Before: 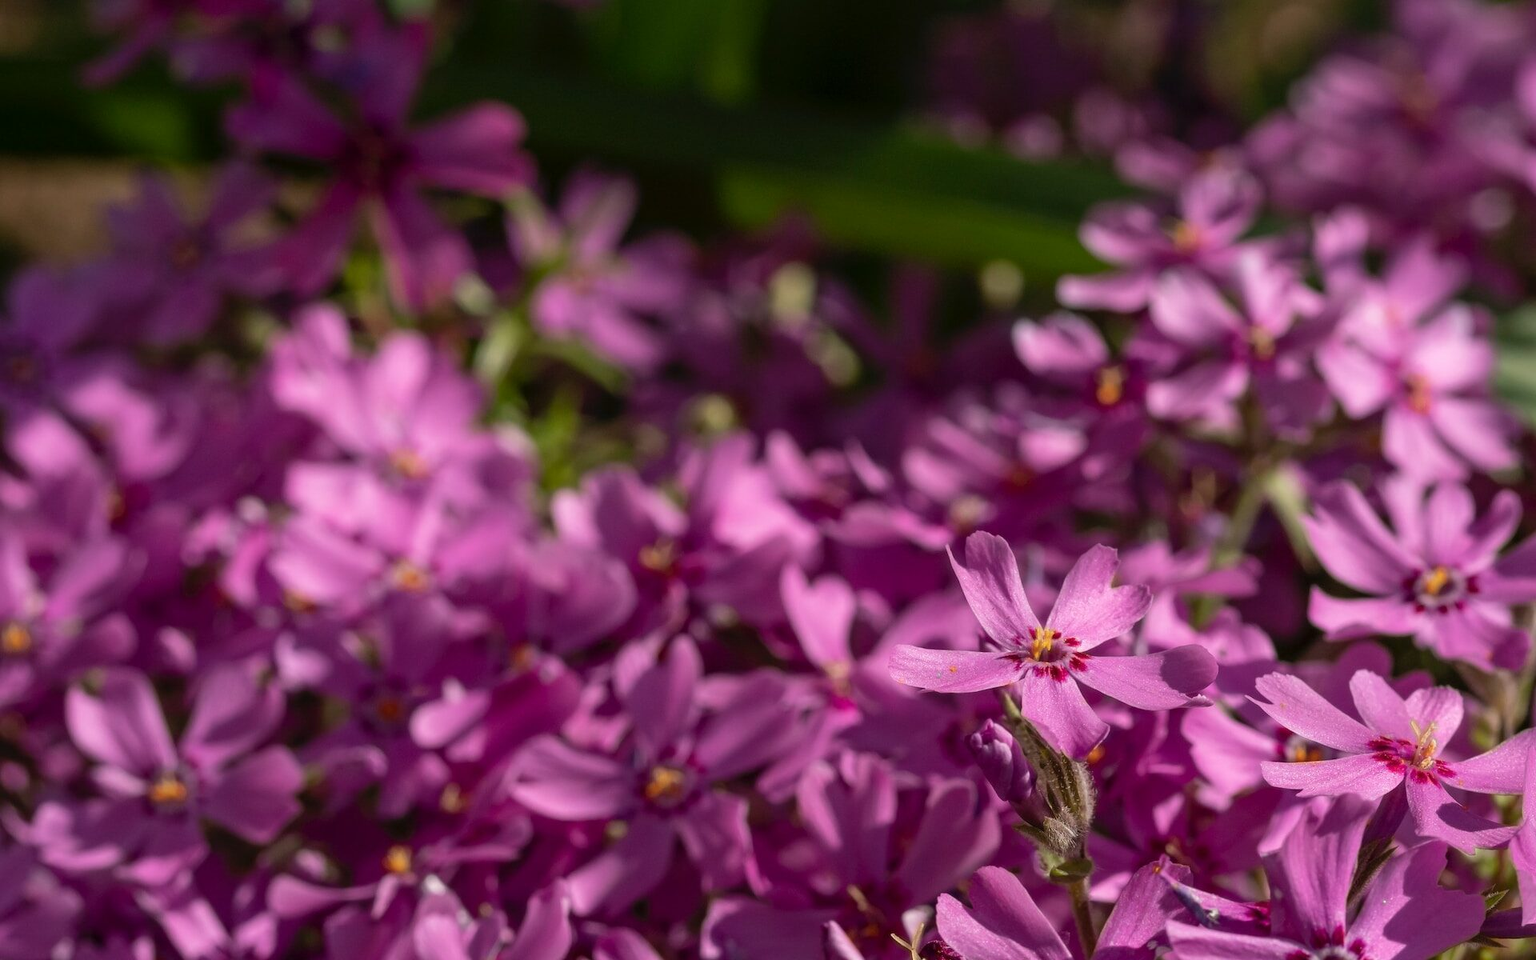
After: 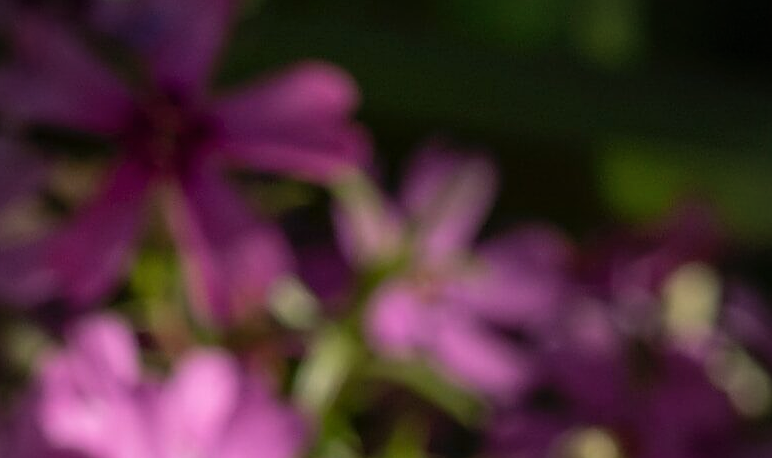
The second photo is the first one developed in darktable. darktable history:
sharpen: on, module defaults
vignetting: center (-0.026, 0.398), unbound false
levels: white 99.98%
shadows and highlights: shadows 22.19, highlights -48.82, soften with gaussian
crop: left 15.606%, top 5.45%, right 44.161%, bottom 56.319%
